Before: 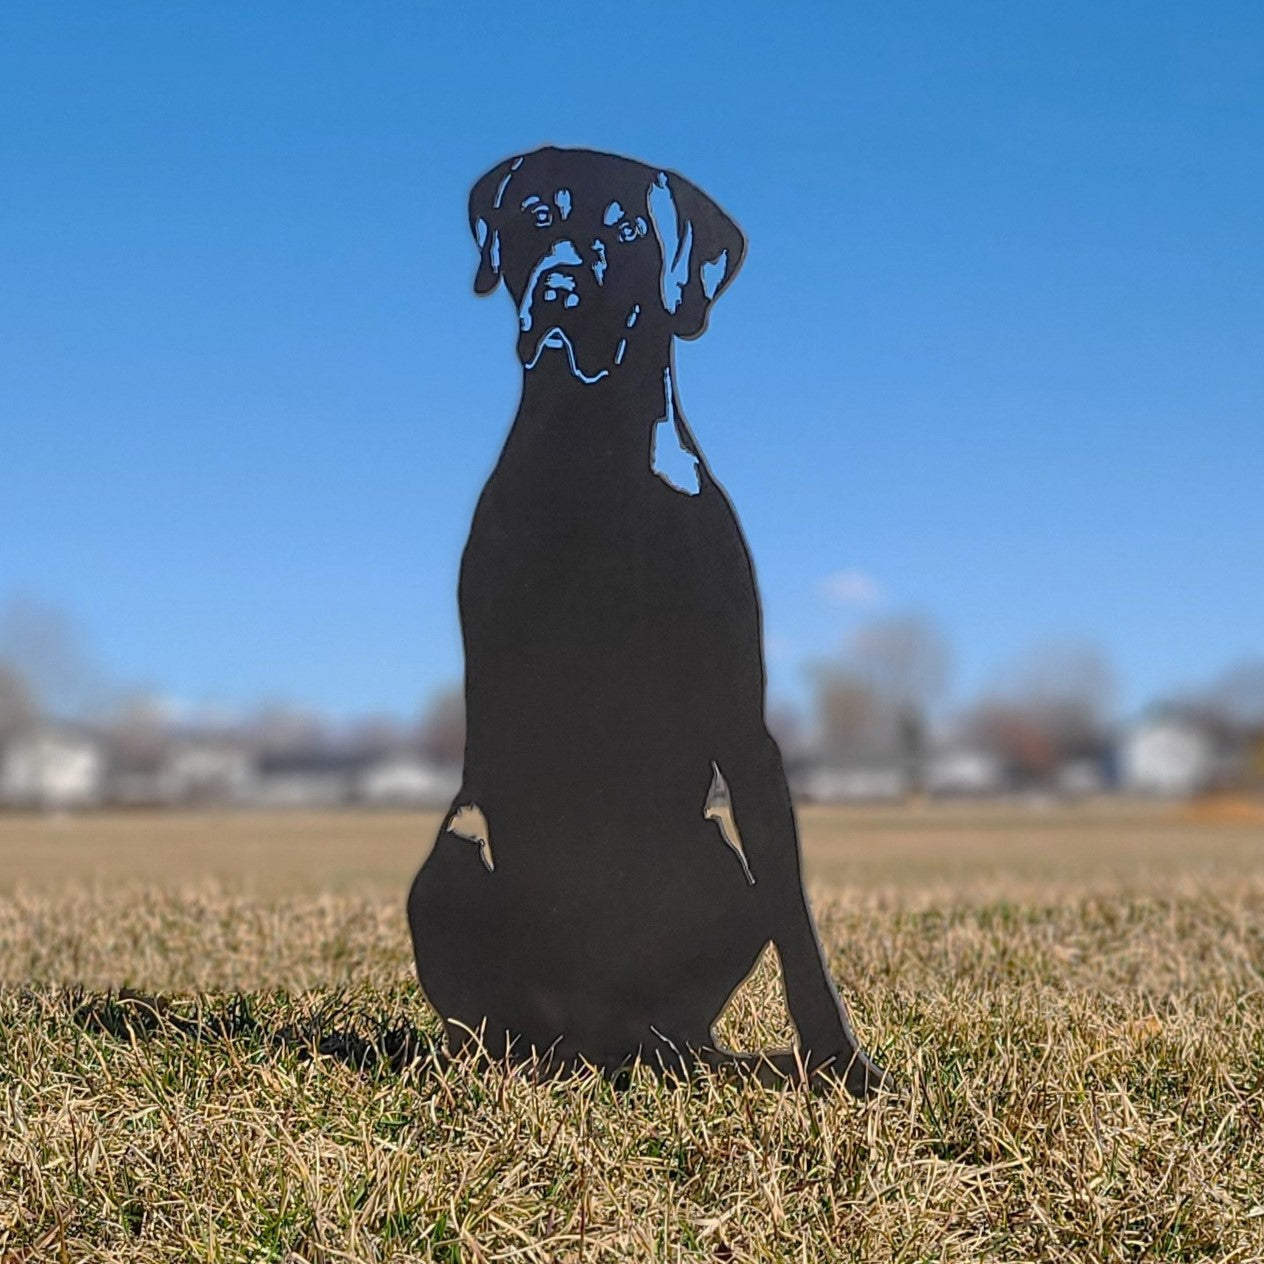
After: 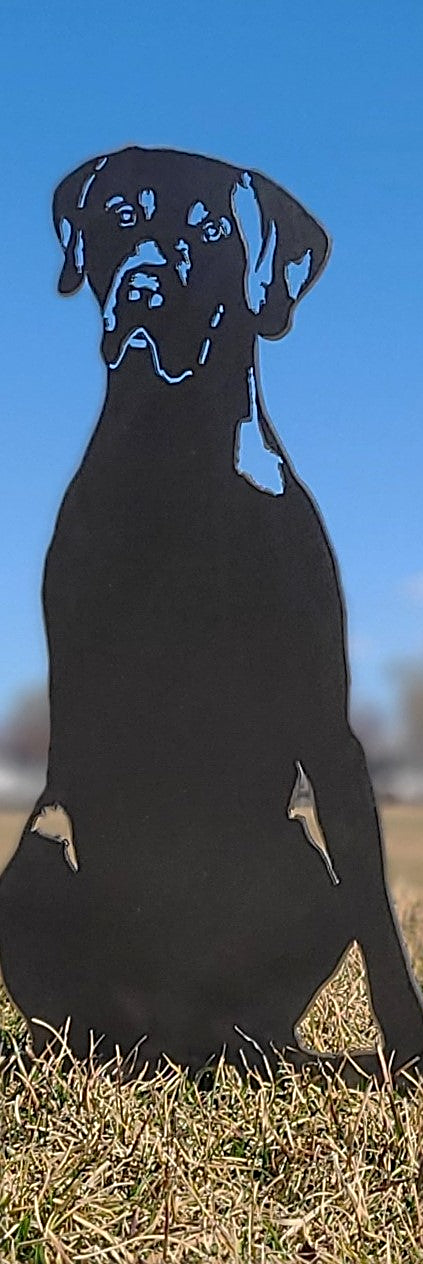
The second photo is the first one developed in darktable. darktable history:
sharpen: on, module defaults
crop: left 32.99%, right 33.468%
